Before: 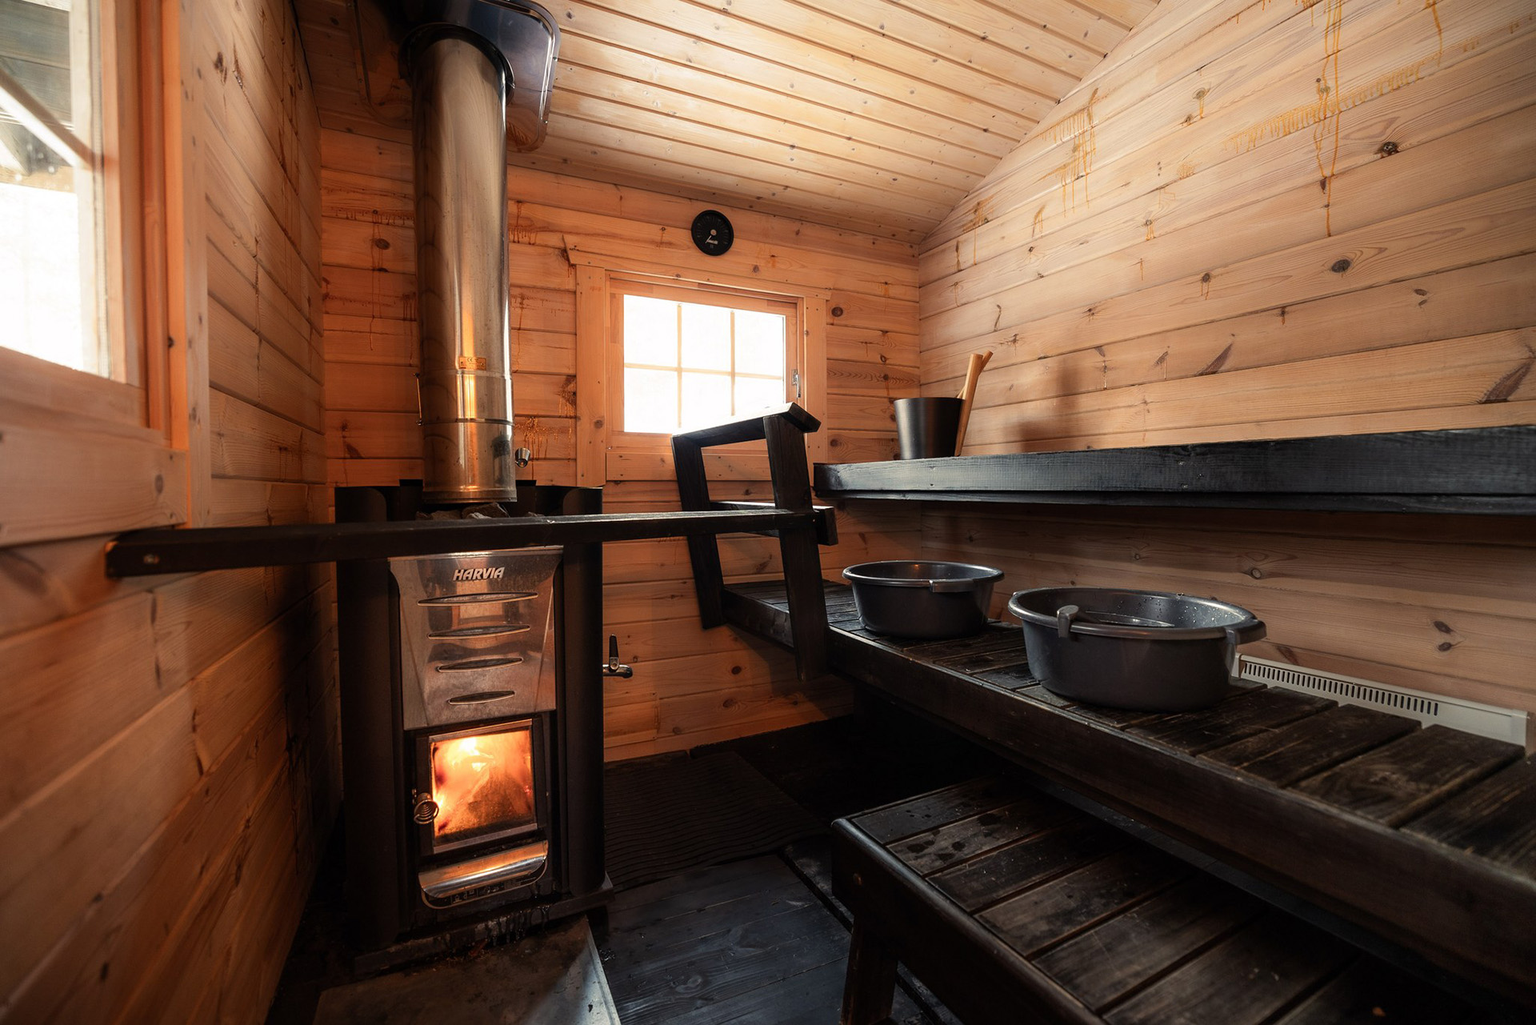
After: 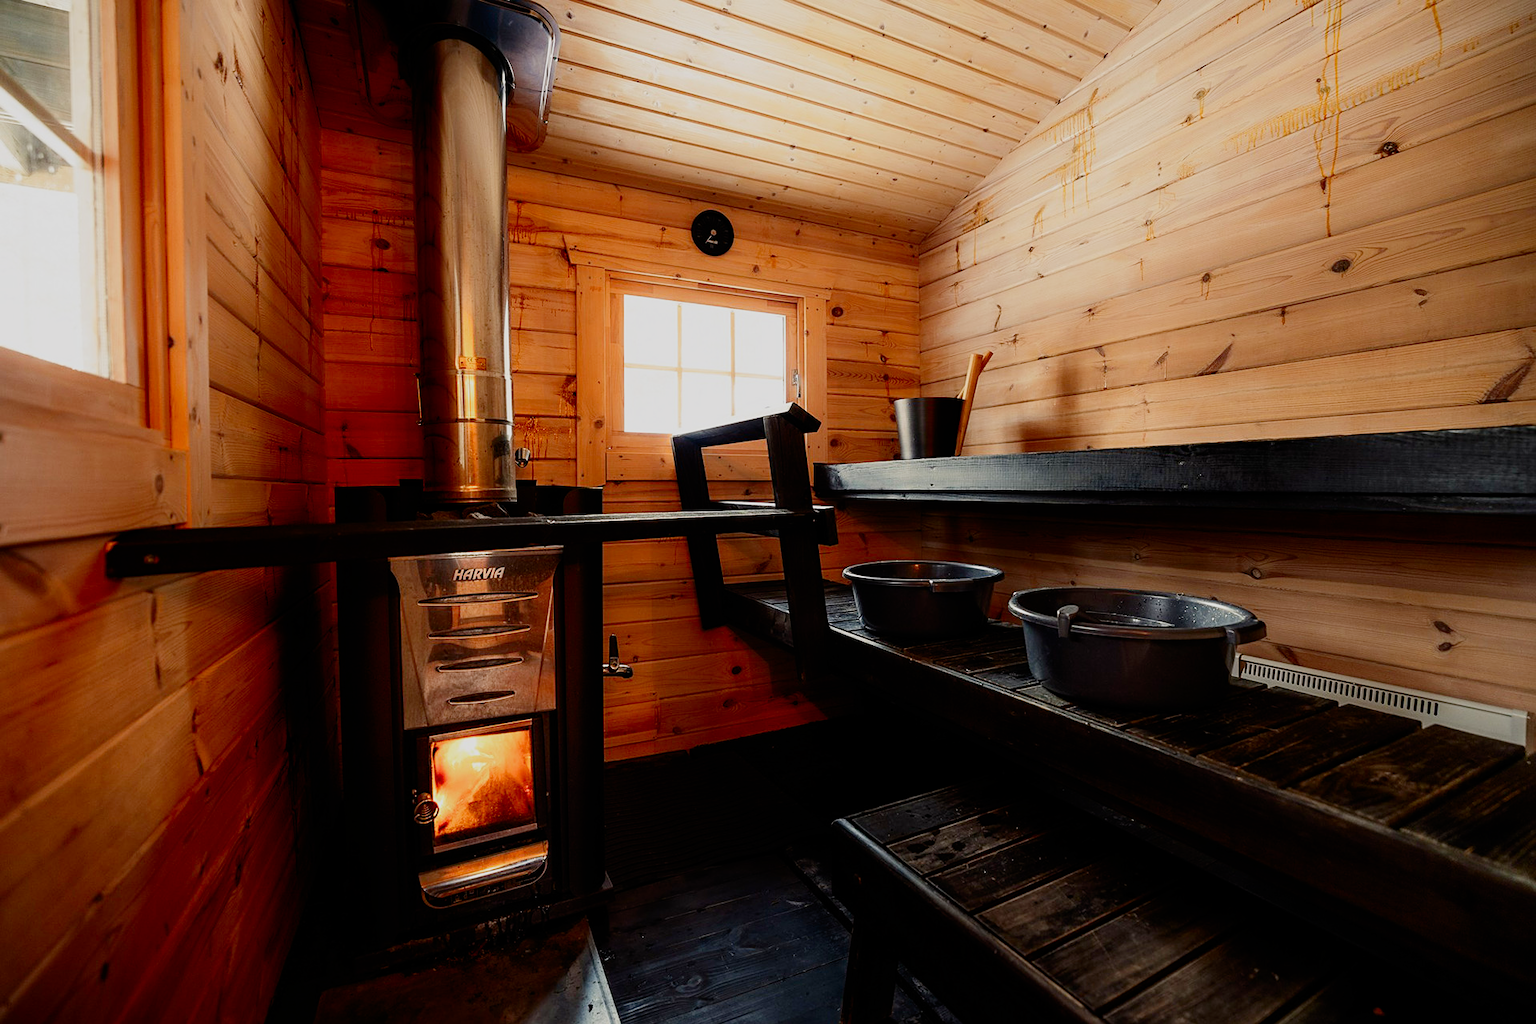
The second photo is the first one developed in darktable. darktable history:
contrast brightness saturation: contrast 0.154, brightness -0.014, saturation 0.101
filmic rgb: black relative exposure -7.73 EV, white relative exposure 4.45 EV, hardness 3.75, latitude 38.51%, contrast 0.971, highlights saturation mix 9.9%, shadows ↔ highlights balance 4.44%, preserve chrominance no, color science v5 (2021), contrast in shadows safe, contrast in highlights safe
sharpen: amount 0.218
